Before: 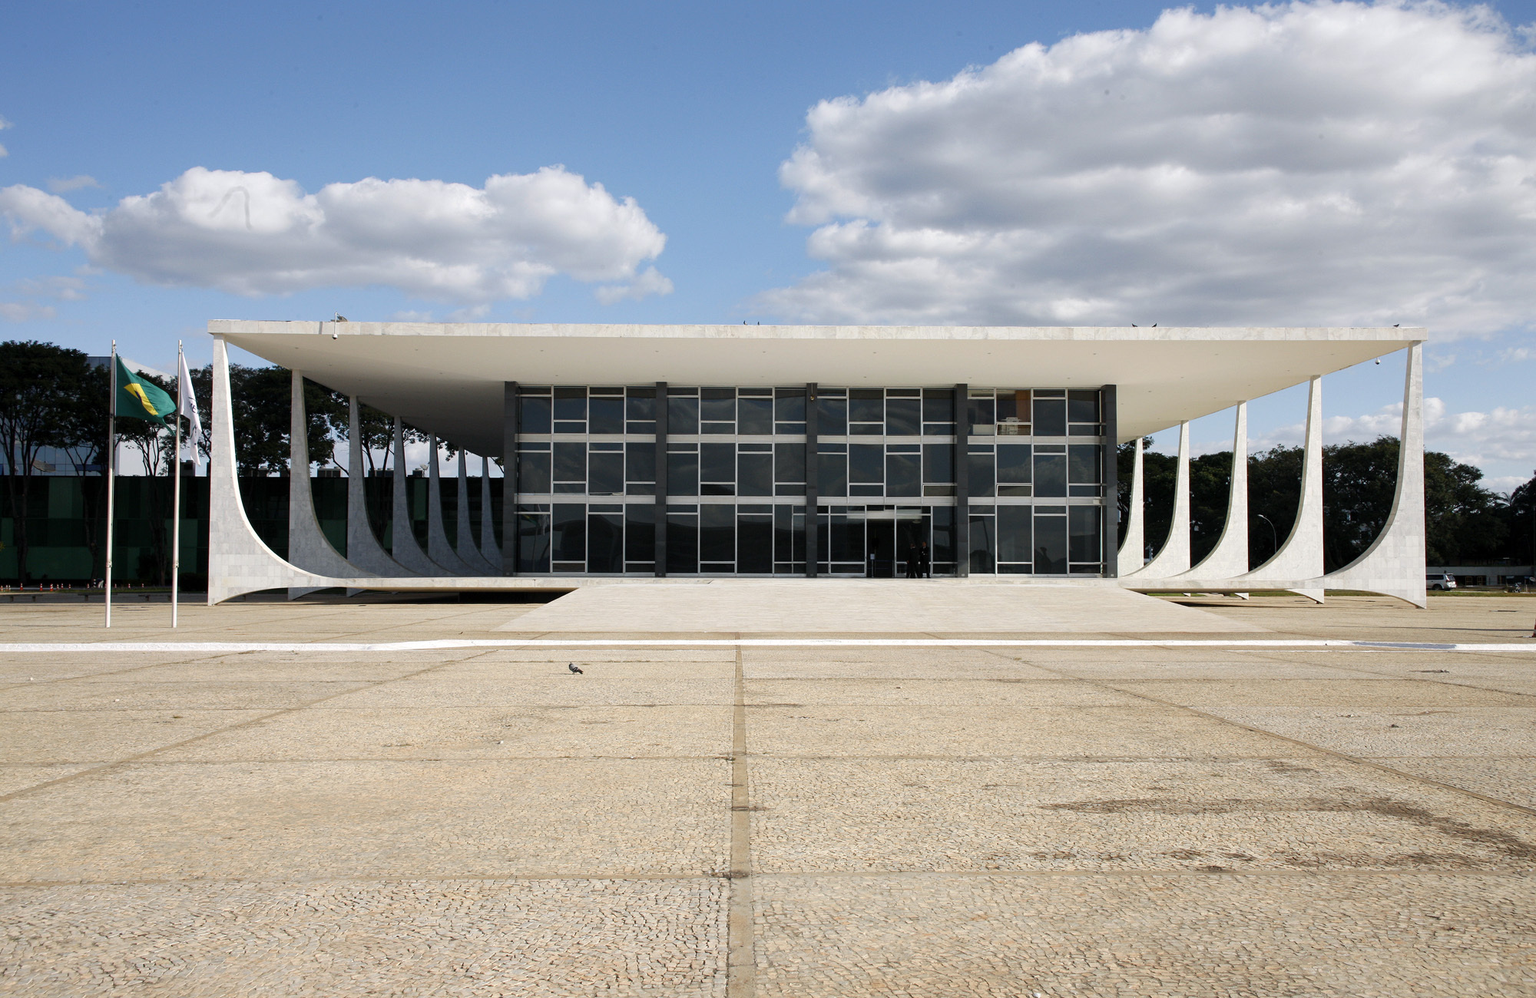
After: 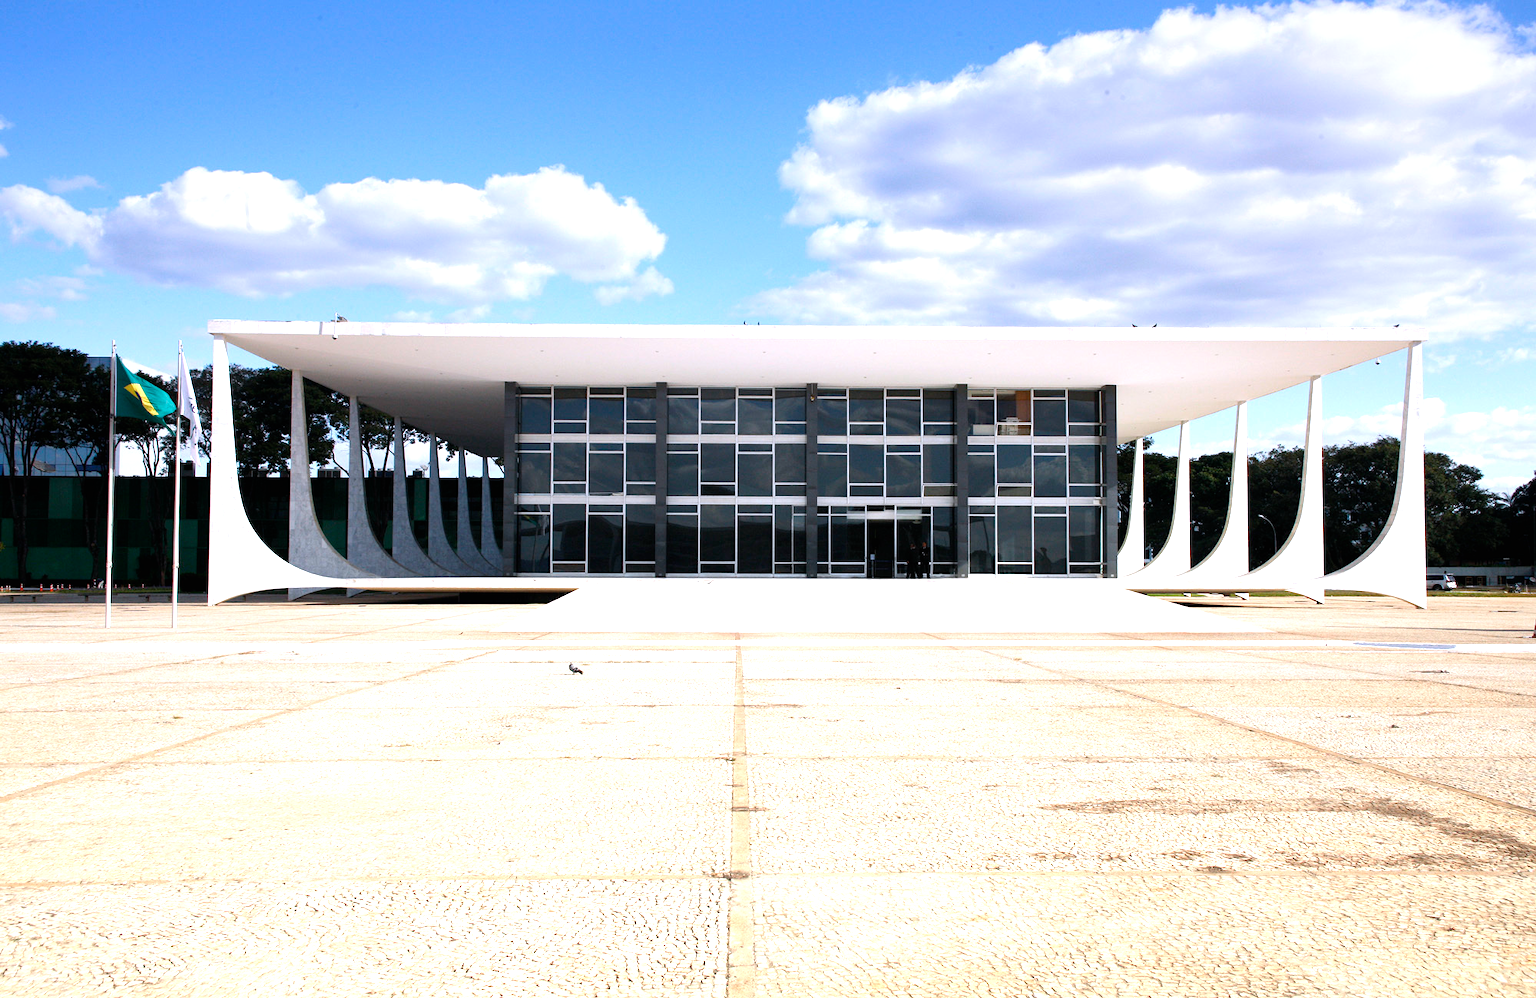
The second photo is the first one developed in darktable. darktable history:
graduated density: hue 238.83°, saturation 50%
exposure: black level correction 0, exposure 1.3 EV, compensate exposure bias true, compensate highlight preservation false
